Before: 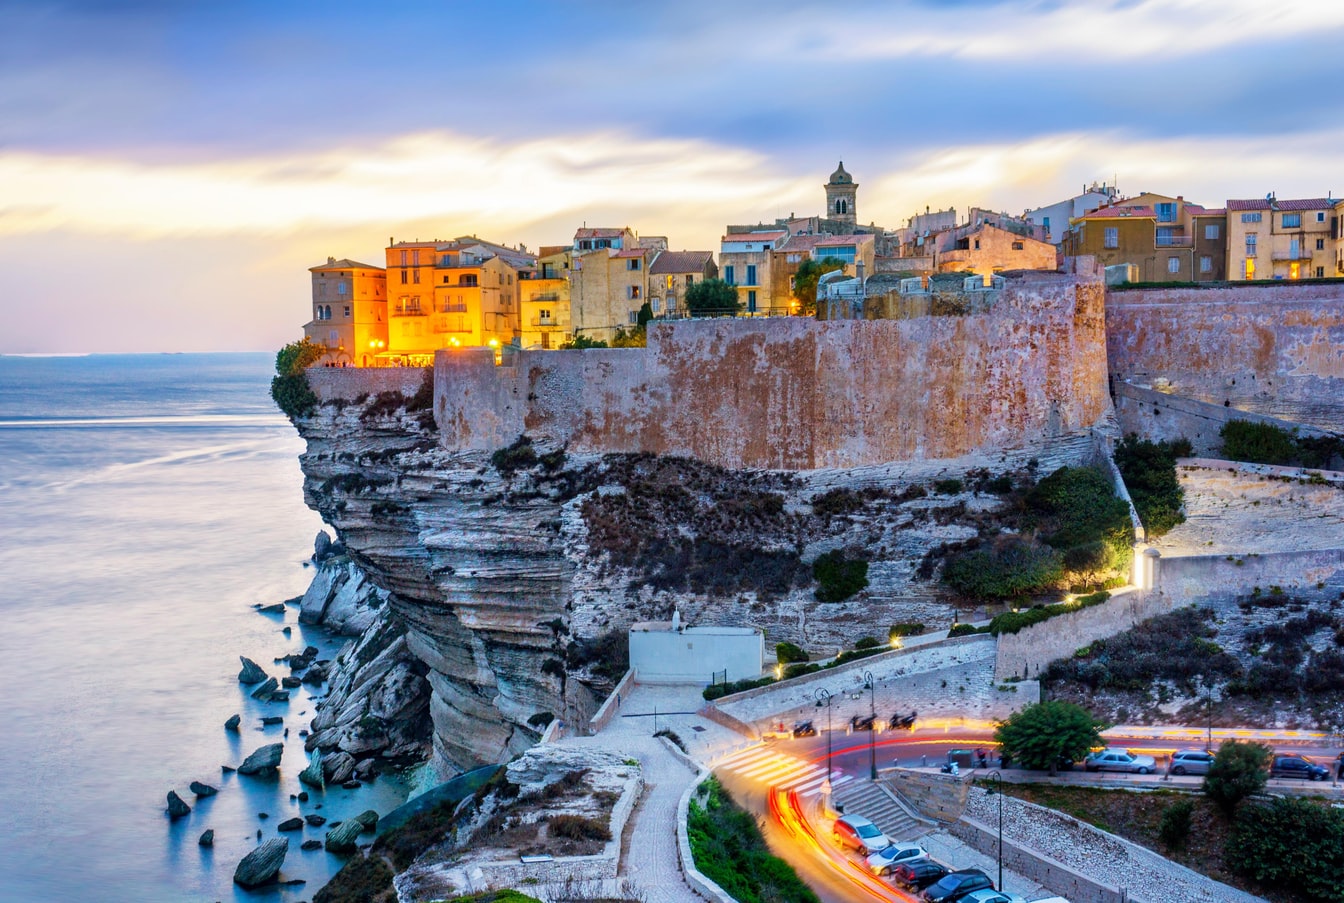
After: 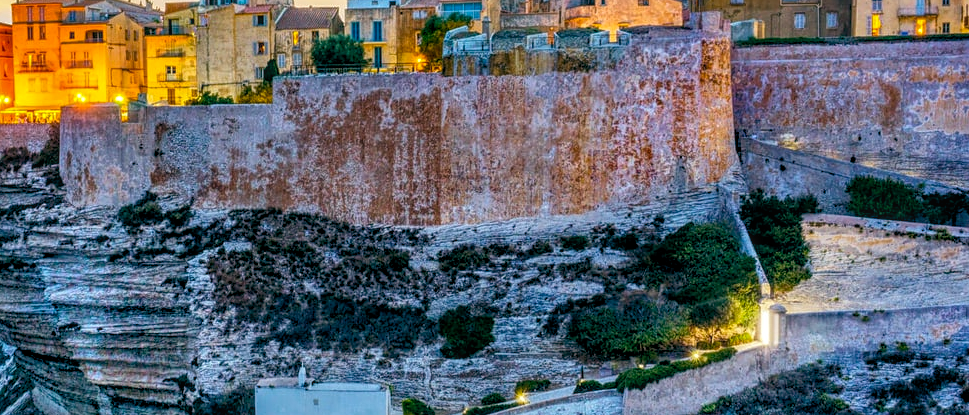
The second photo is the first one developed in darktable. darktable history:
crop and rotate: left 27.879%, top 27.042%, bottom 26.923%
sharpen: amount 0.206
color balance rgb: global offset › luminance -0.346%, global offset › chroma 0.116%, global offset › hue 166.06°, perceptual saturation grading › global saturation 16.975%
local contrast: highlights 76%, shadows 55%, detail 176%, midtone range 0.205
shadows and highlights: radius 107.15, shadows 40.51, highlights -71.61, low approximation 0.01, soften with gaussian
